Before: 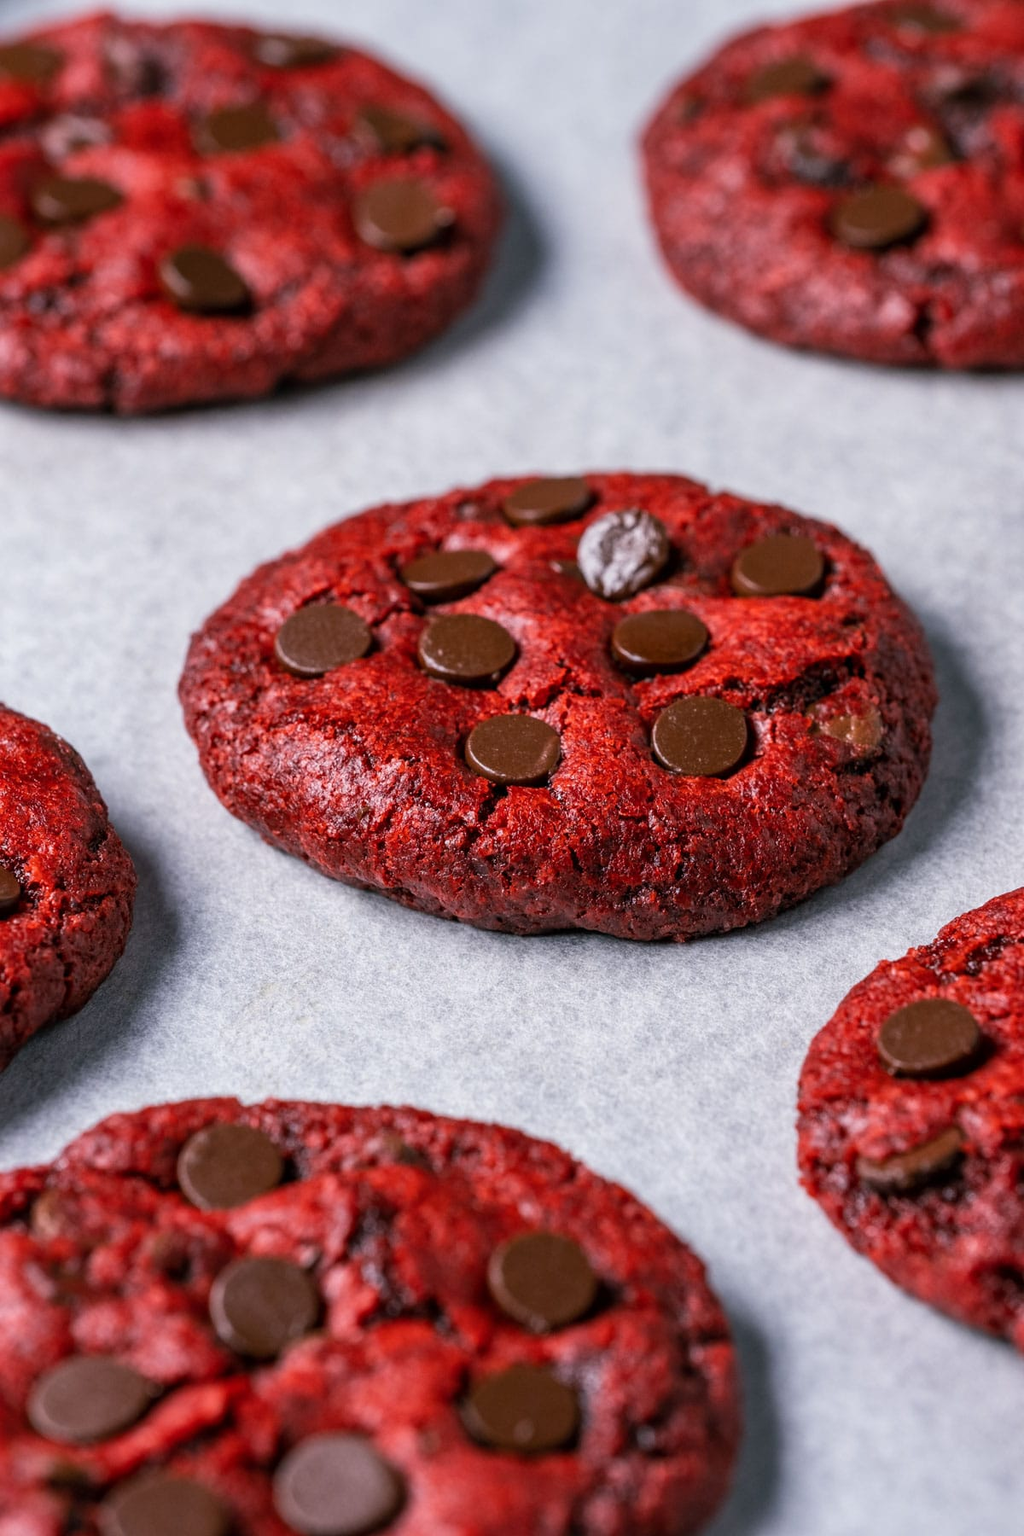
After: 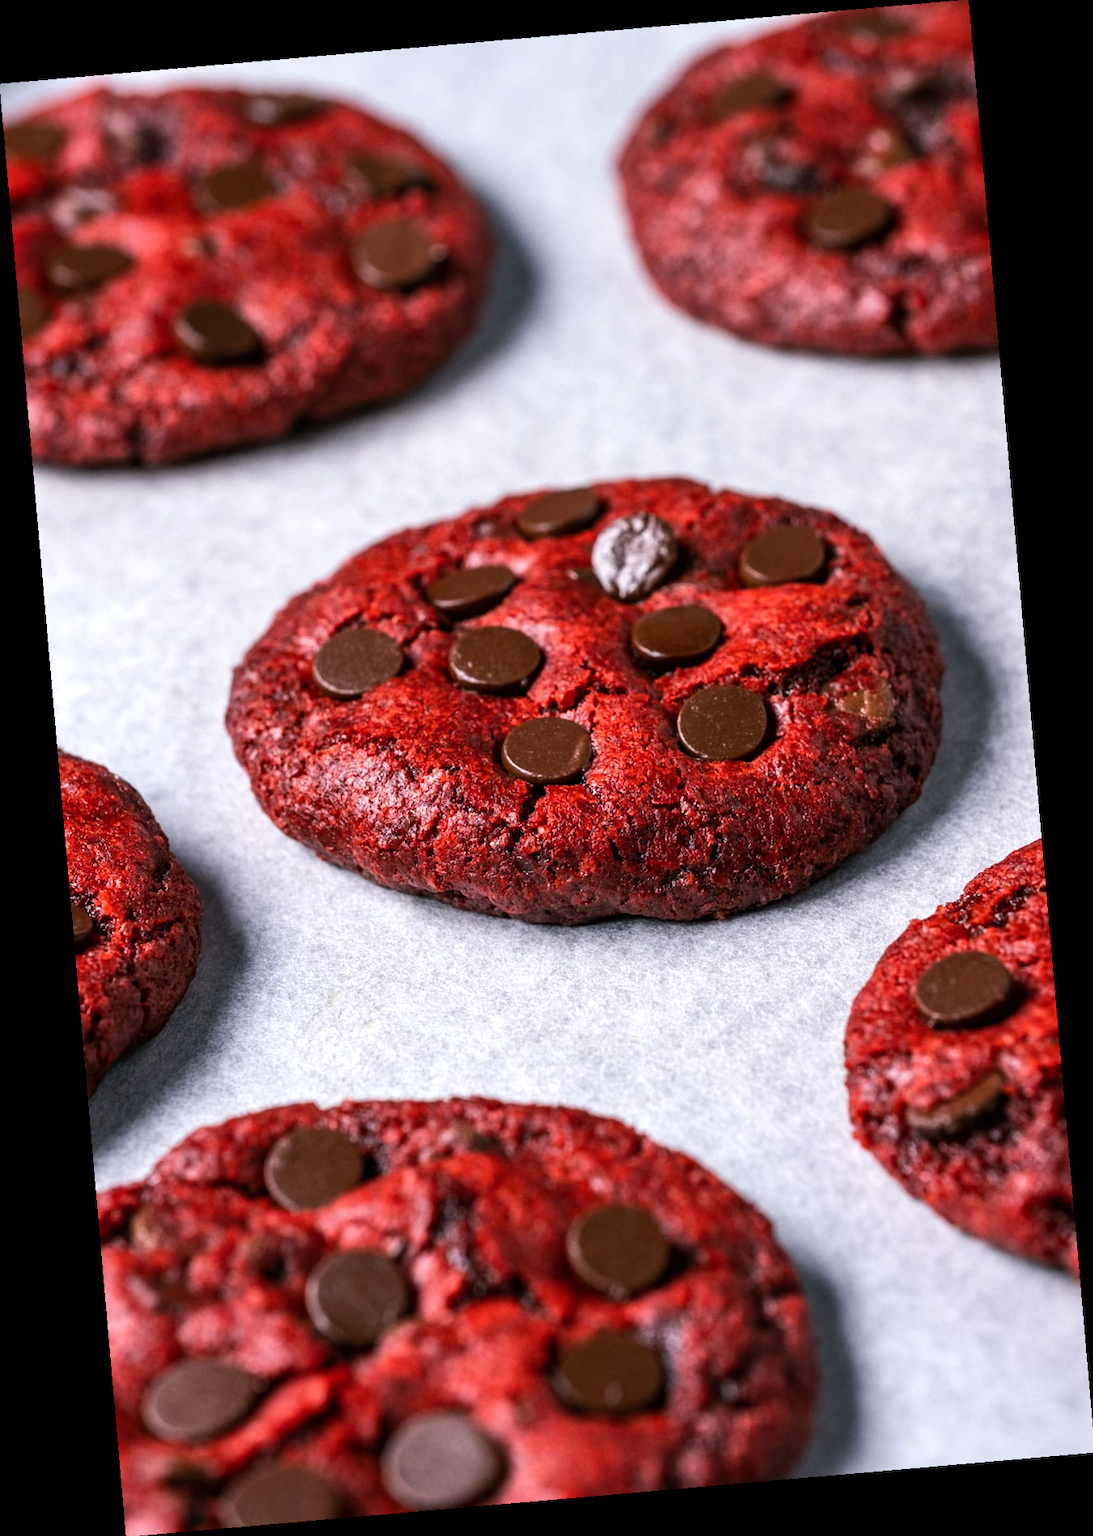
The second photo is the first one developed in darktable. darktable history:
tone equalizer: -8 EV -0.417 EV, -7 EV -0.389 EV, -6 EV -0.333 EV, -5 EV -0.222 EV, -3 EV 0.222 EV, -2 EV 0.333 EV, -1 EV 0.389 EV, +0 EV 0.417 EV, edges refinement/feathering 500, mask exposure compensation -1.57 EV, preserve details no
rotate and perspective: rotation -4.98°, automatic cropping off
